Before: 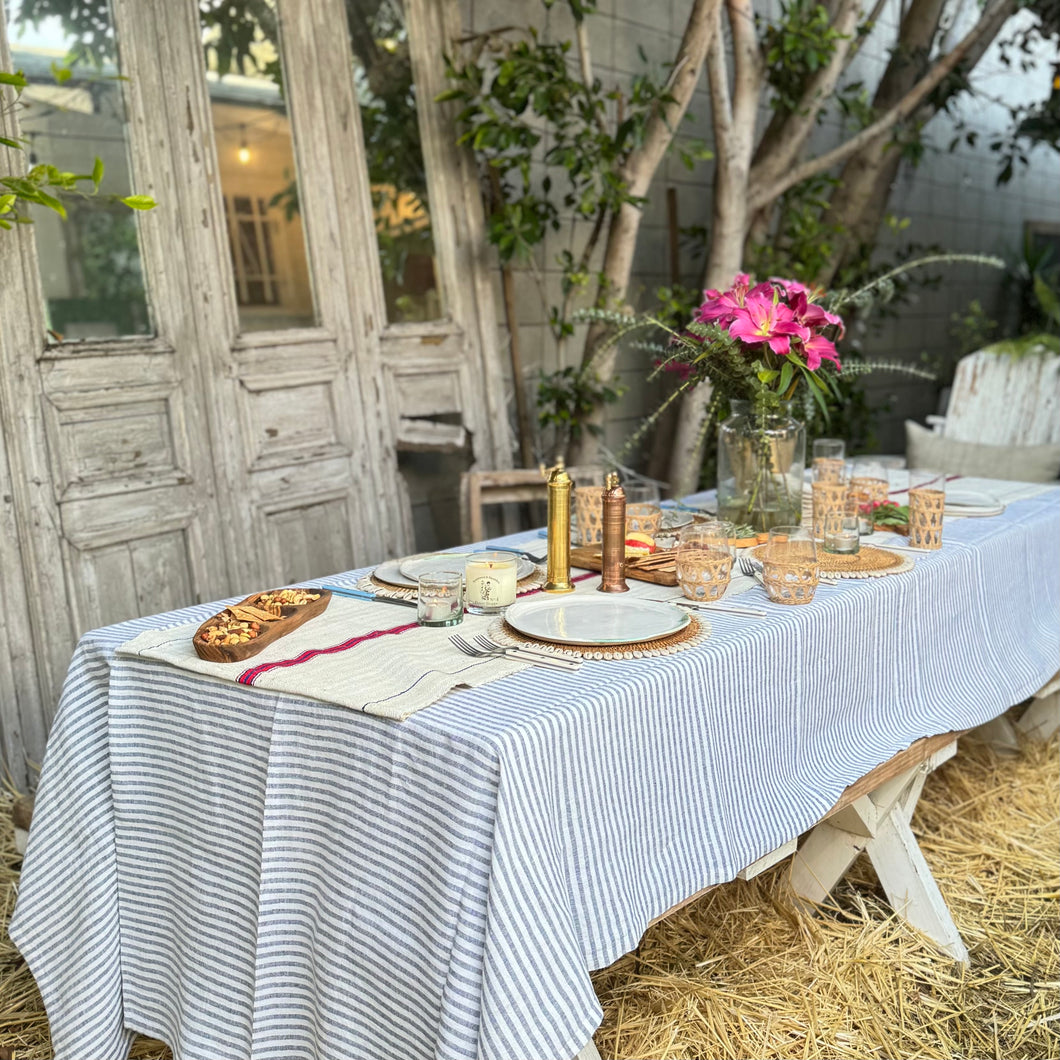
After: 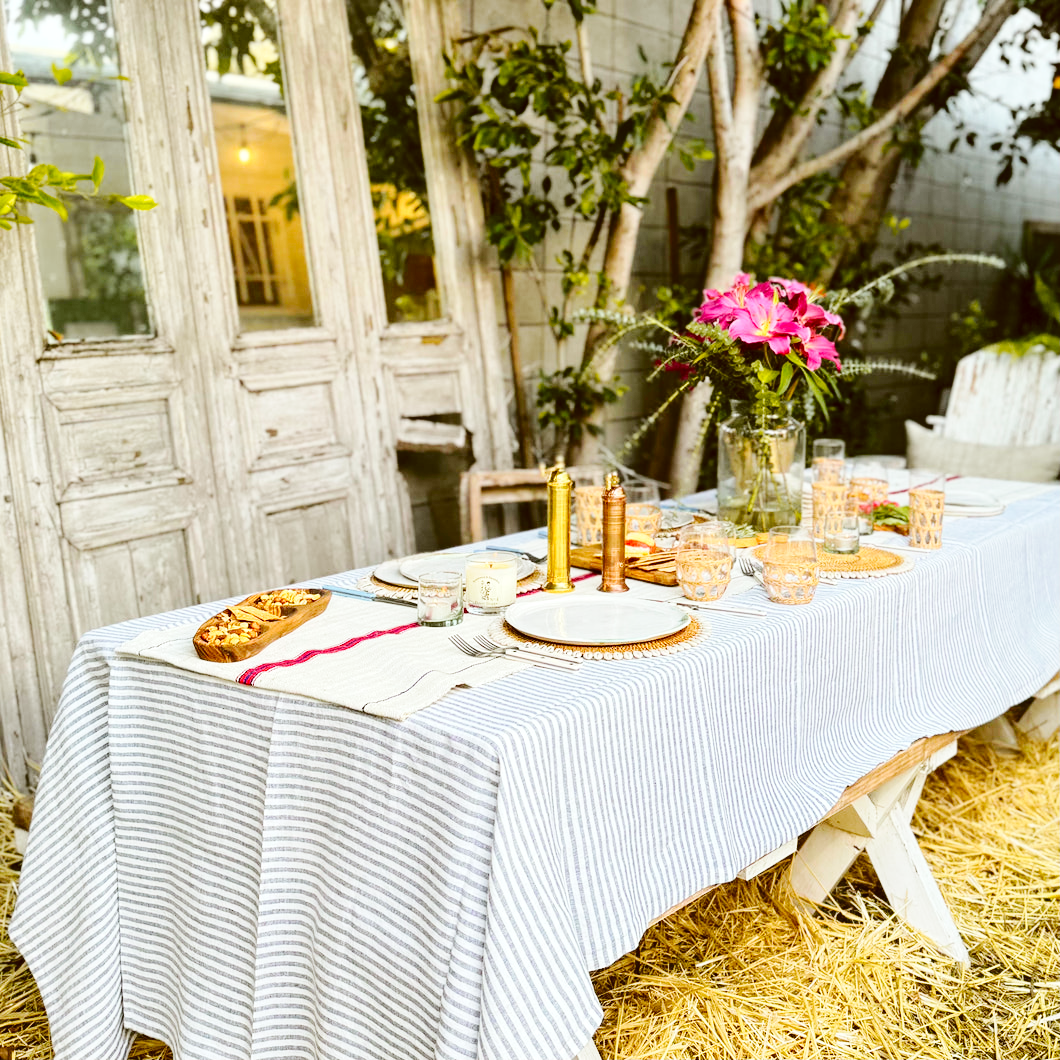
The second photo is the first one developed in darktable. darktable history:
color correction: highlights a* -0.482, highlights b* 0.161, shadows a* 4.66, shadows b* 20.72
base curve: curves: ch0 [(0, 0) (0.036, 0.025) (0.121, 0.166) (0.206, 0.329) (0.605, 0.79) (1, 1)], preserve colors none
exposure: exposure 0.127 EV, compensate highlight preservation false
tone curve: curves: ch0 [(0, 0.003) (0.117, 0.101) (0.257, 0.246) (0.408, 0.432) (0.611, 0.653) (0.824, 0.846) (1, 1)]; ch1 [(0, 0) (0.227, 0.197) (0.405, 0.421) (0.501, 0.501) (0.522, 0.53) (0.563, 0.572) (0.589, 0.611) (0.699, 0.709) (0.976, 0.992)]; ch2 [(0, 0) (0.208, 0.176) (0.377, 0.38) (0.5, 0.5) (0.537, 0.534) (0.571, 0.576) (0.681, 0.746) (1, 1)], color space Lab, independent channels, preserve colors none
